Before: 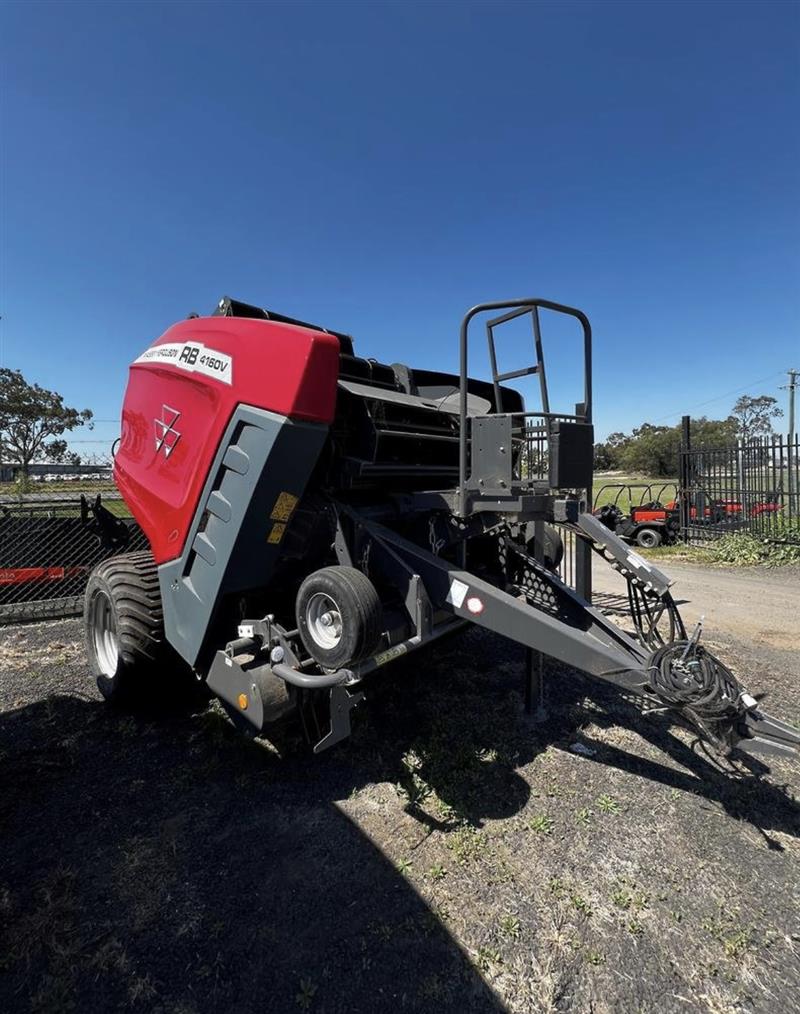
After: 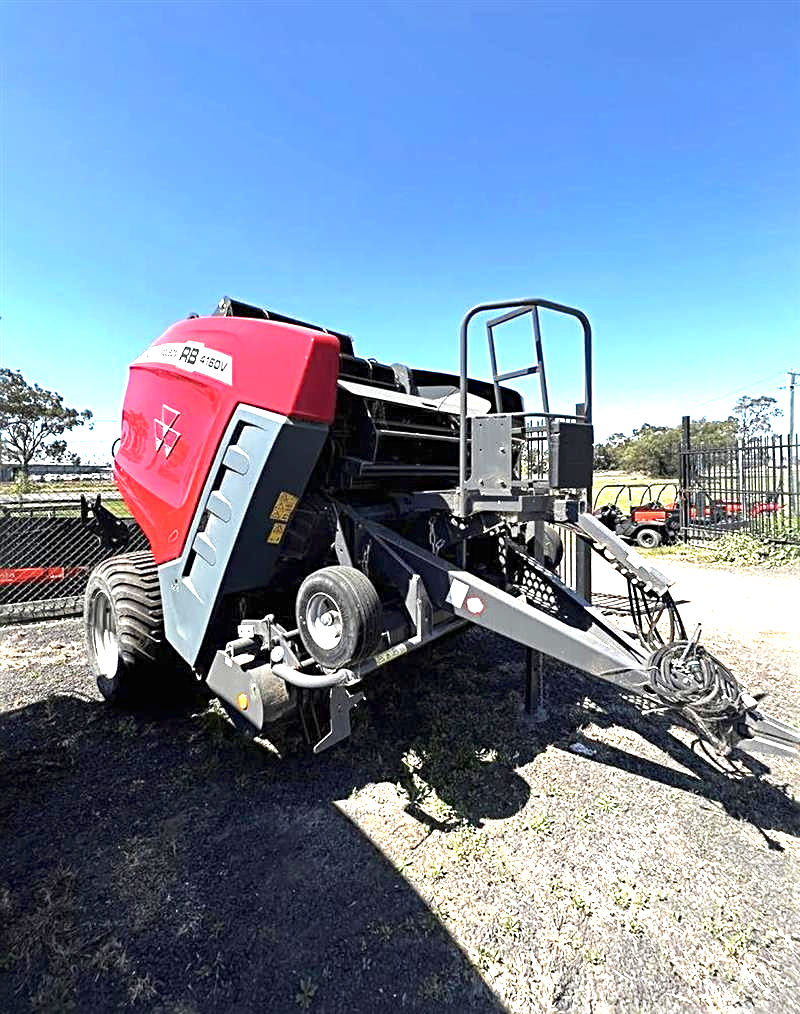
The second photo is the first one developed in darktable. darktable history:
exposure: black level correction 0, exposure 1.741 EV, compensate exposure bias true, compensate highlight preservation false
sharpen: radius 3.119
